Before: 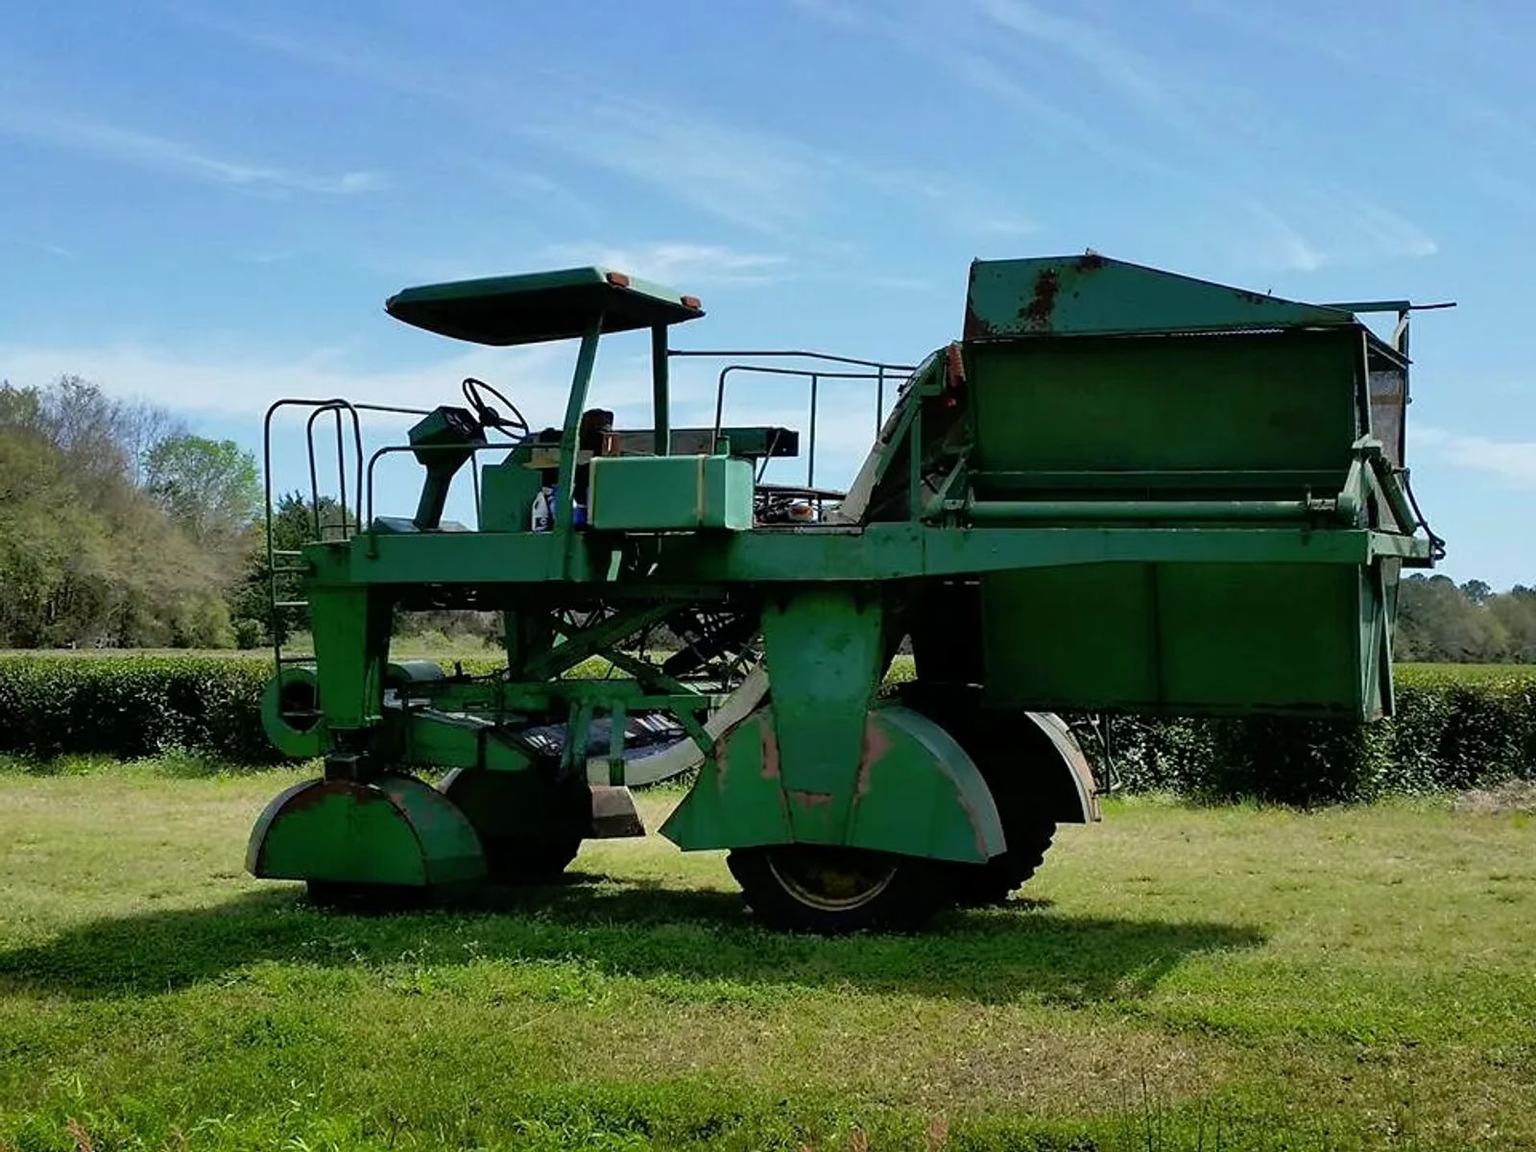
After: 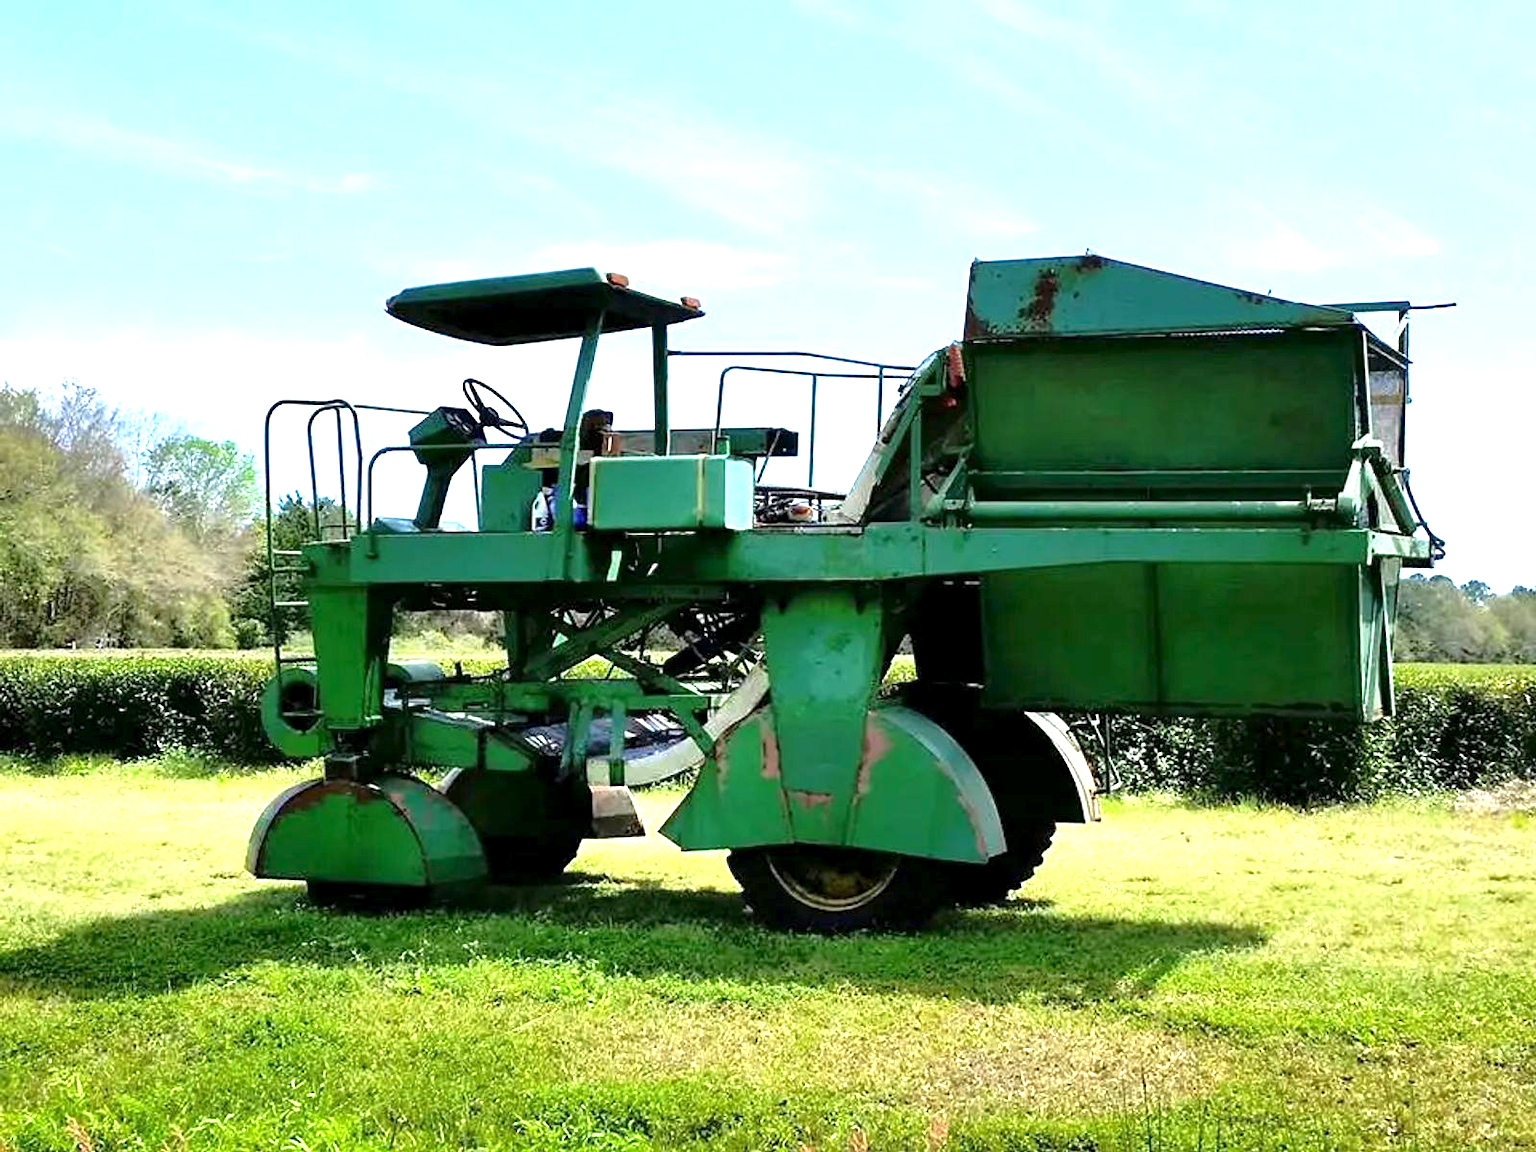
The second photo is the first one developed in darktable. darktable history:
exposure: black level correction 0.001, exposure 1.735 EV, compensate highlight preservation false
shadows and highlights: shadows 25, highlights -25
